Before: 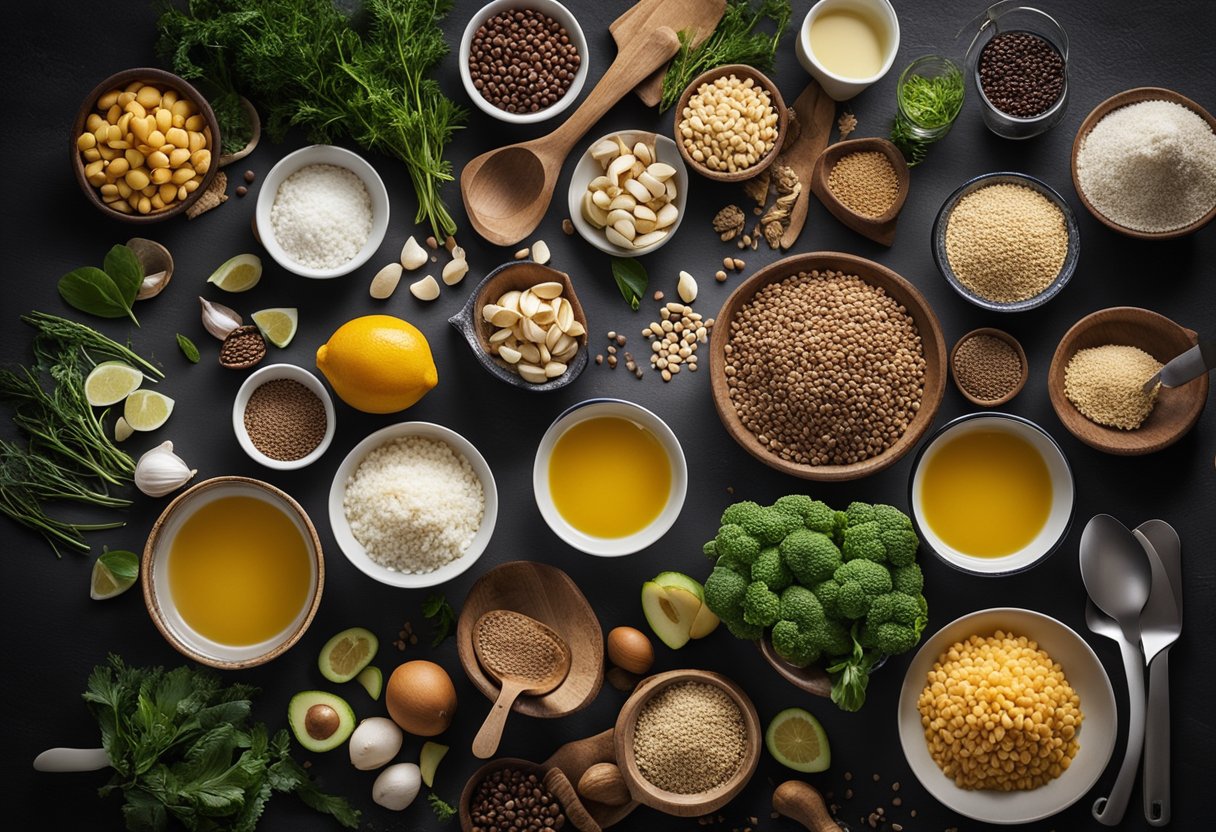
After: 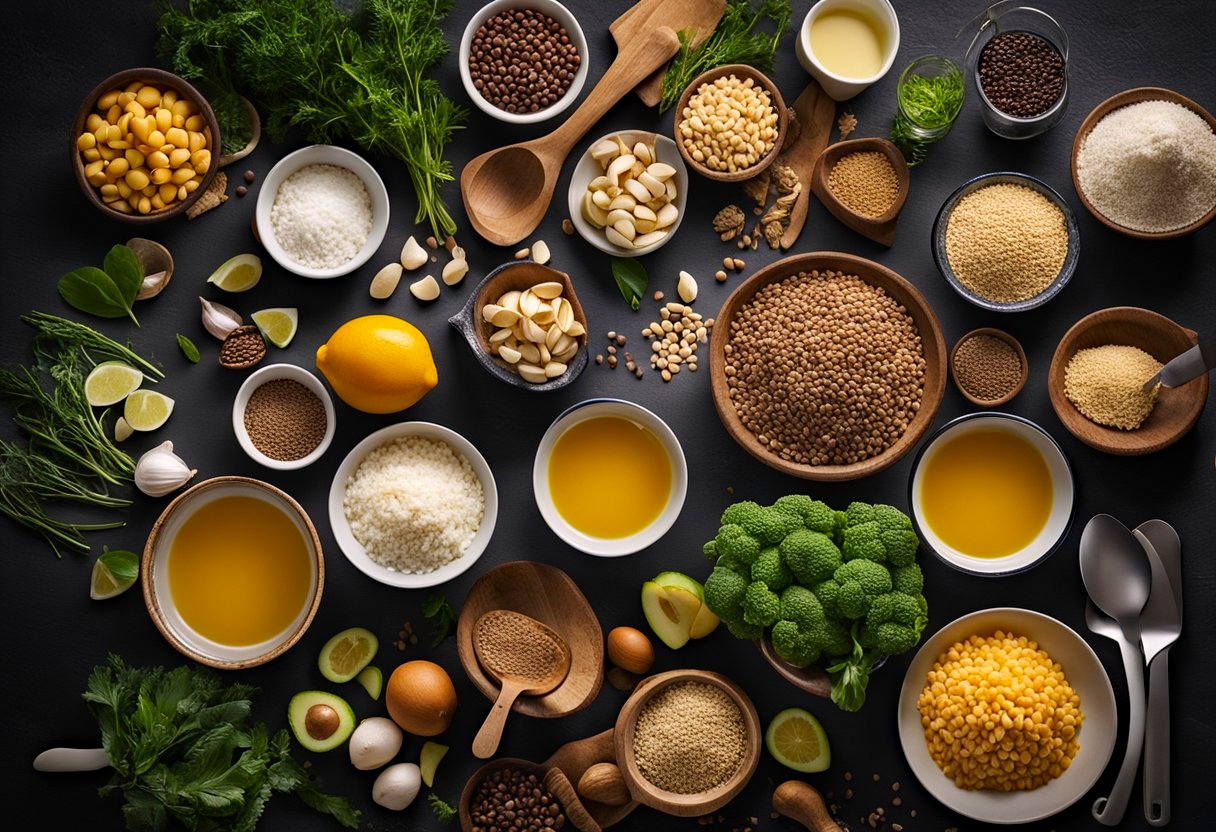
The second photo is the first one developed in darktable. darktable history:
haze removal: compatibility mode true, adaptive false
color correction: highlights a* 3.22, highlights b* 1.93, saturation 1.19
